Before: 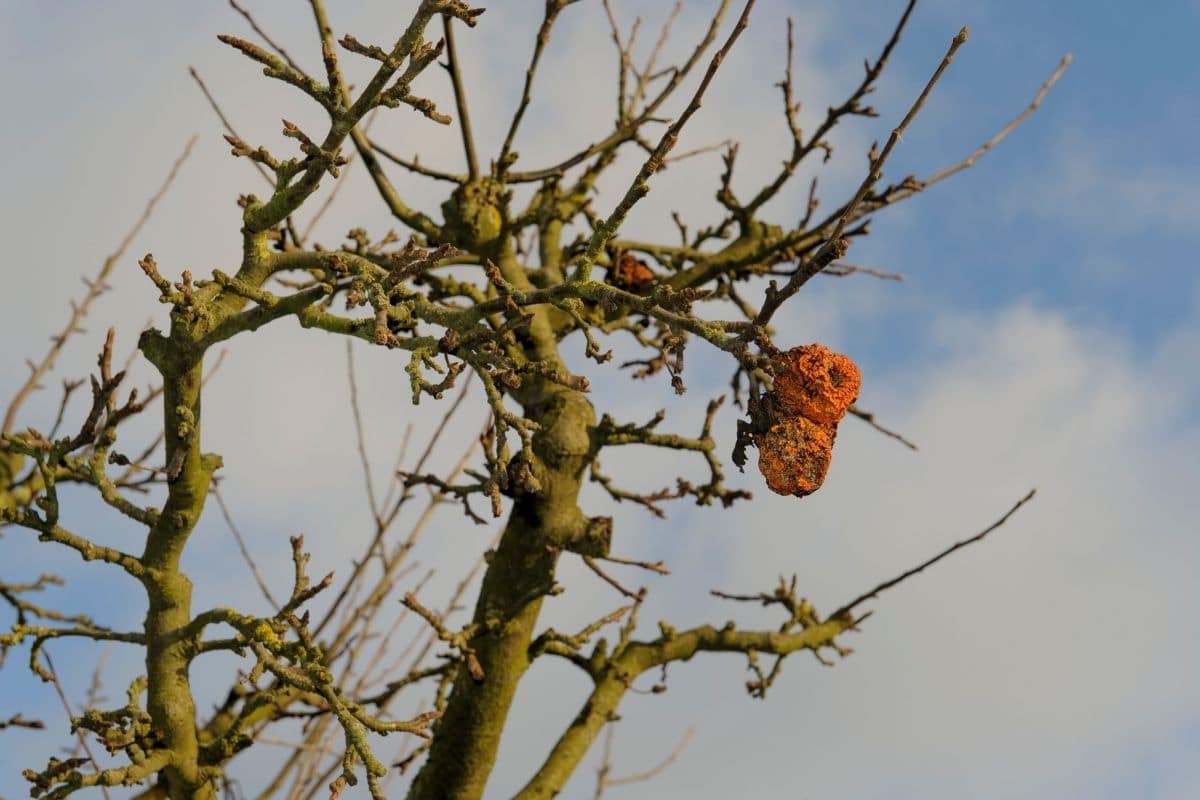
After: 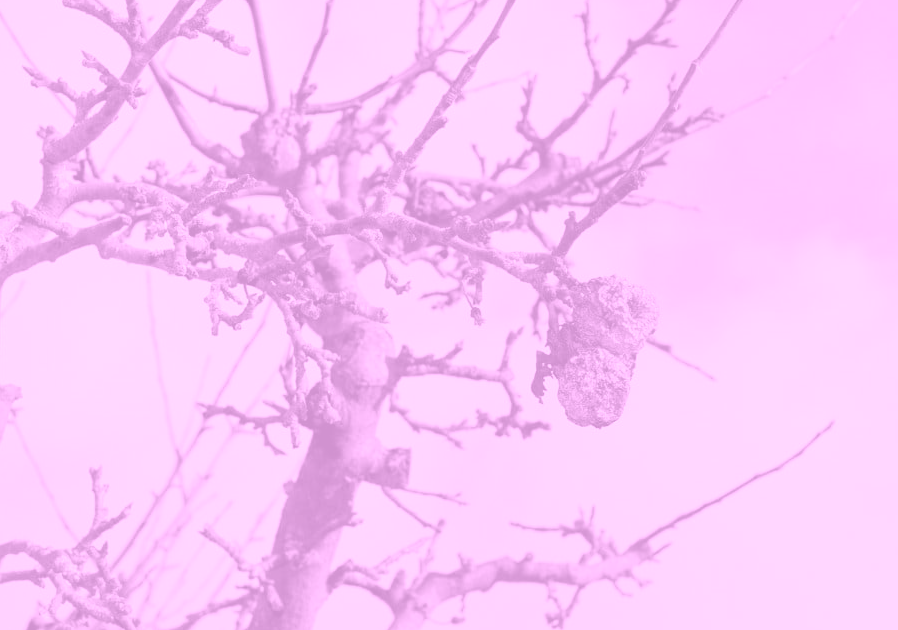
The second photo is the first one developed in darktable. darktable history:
crop: left 16.768%, top 8.653%, right 8.362%, bottom 12.485%
exposure: exposure 0.376 EV, compensate highlight preservation false
colorize: hue 331.2°, saturation 75%, source mix 30.28%, lightness 70.52%, version 1
contrast brightness saturation: contrast 0.08, saturation 0.02
